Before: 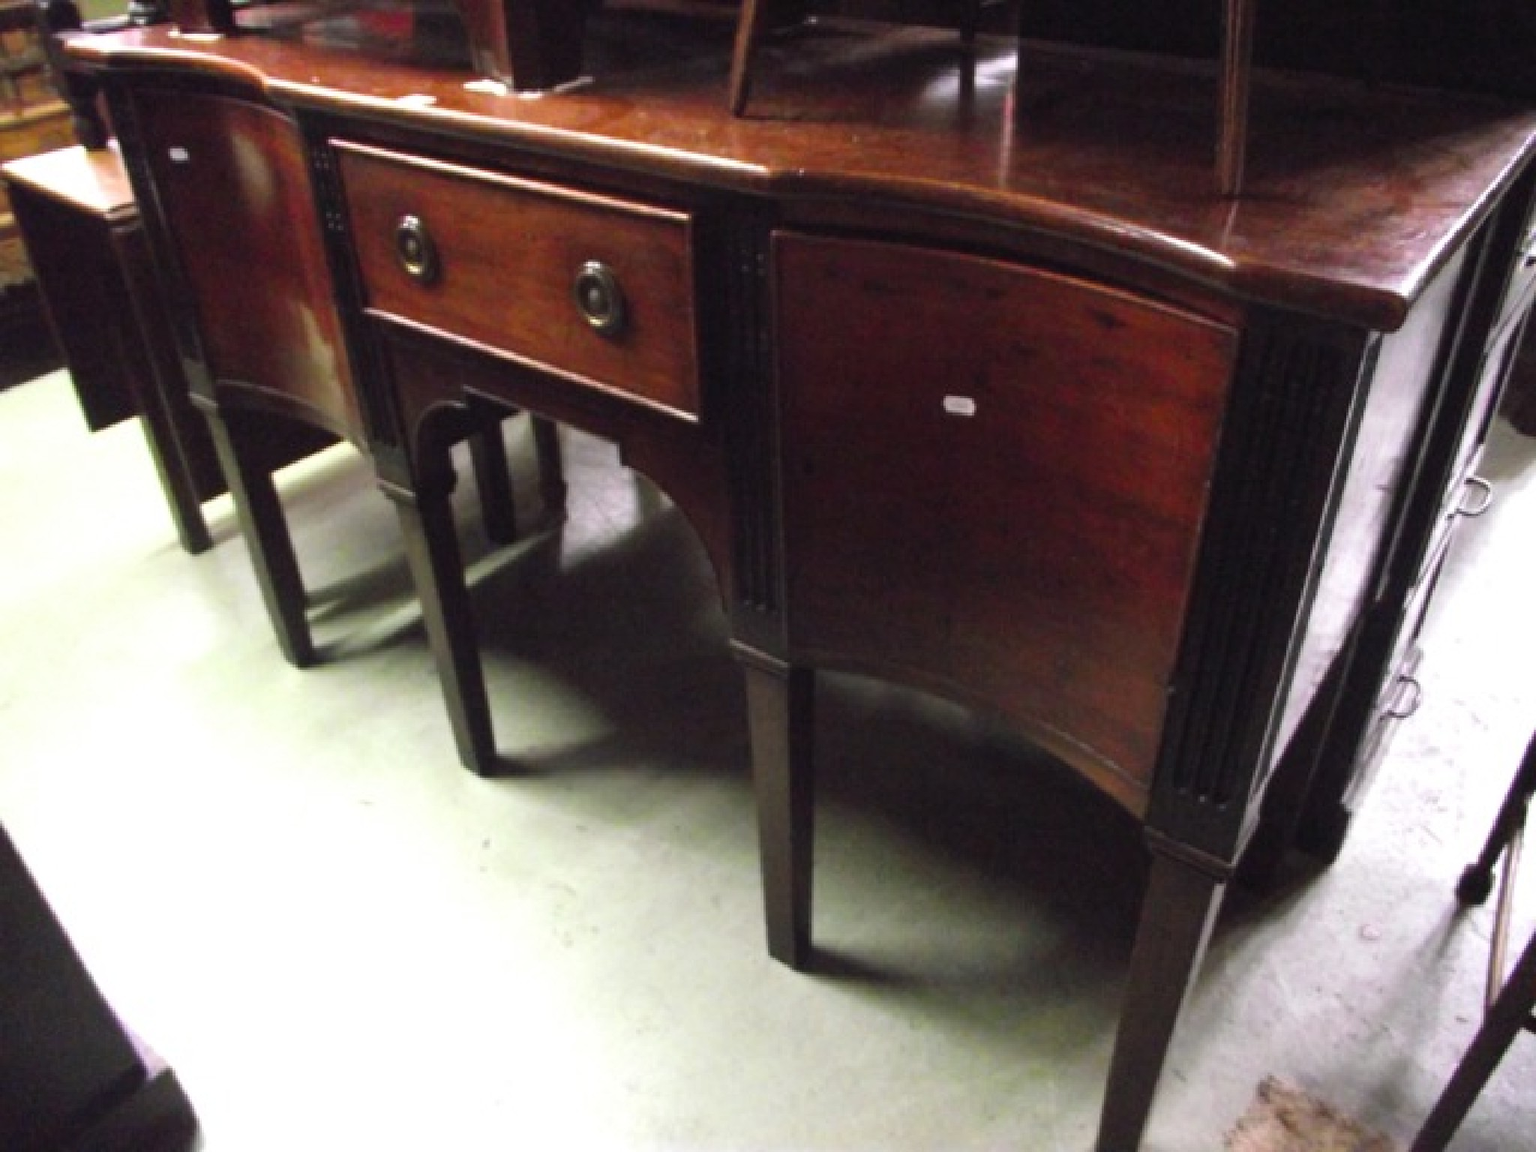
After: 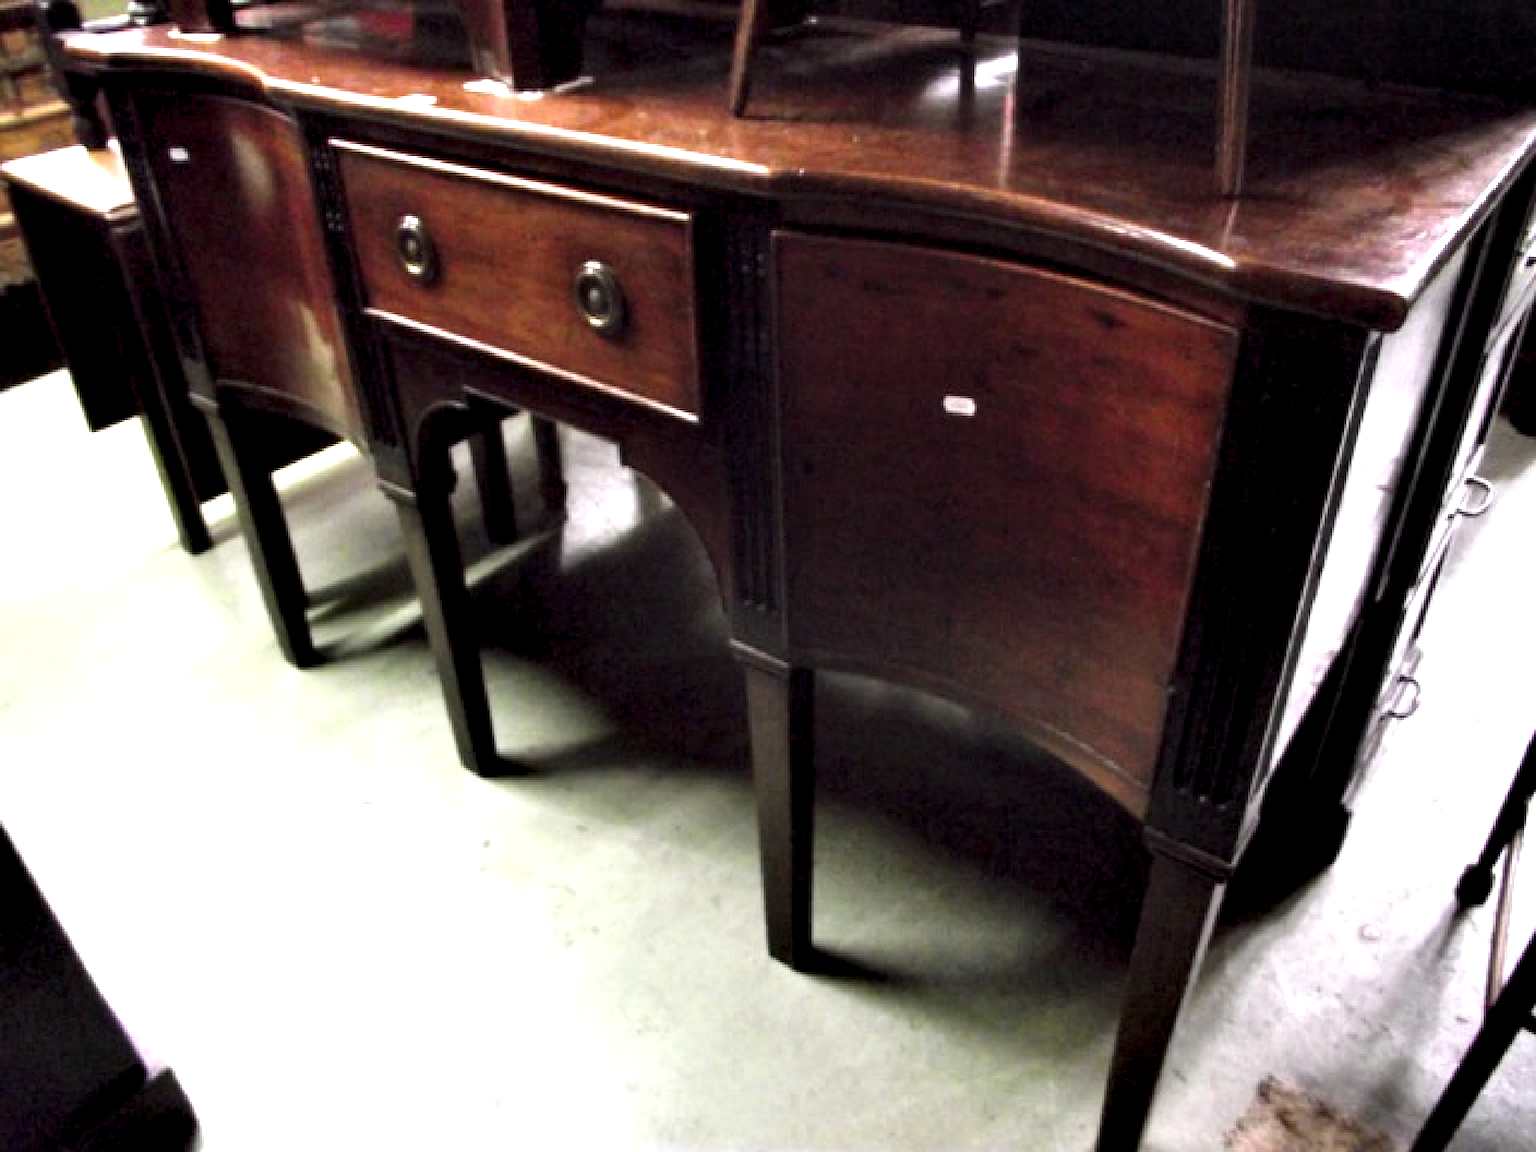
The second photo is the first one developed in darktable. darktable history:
contrast equalizer: octaves 7, y [[0.609, 0.611, 0.615, 0.613, 0.607, 0.603], [0.504, 0.498, 0.496, 0.499, 0.506, 0.516], [0 ×6], [0 ×6], [0 ×6]]
